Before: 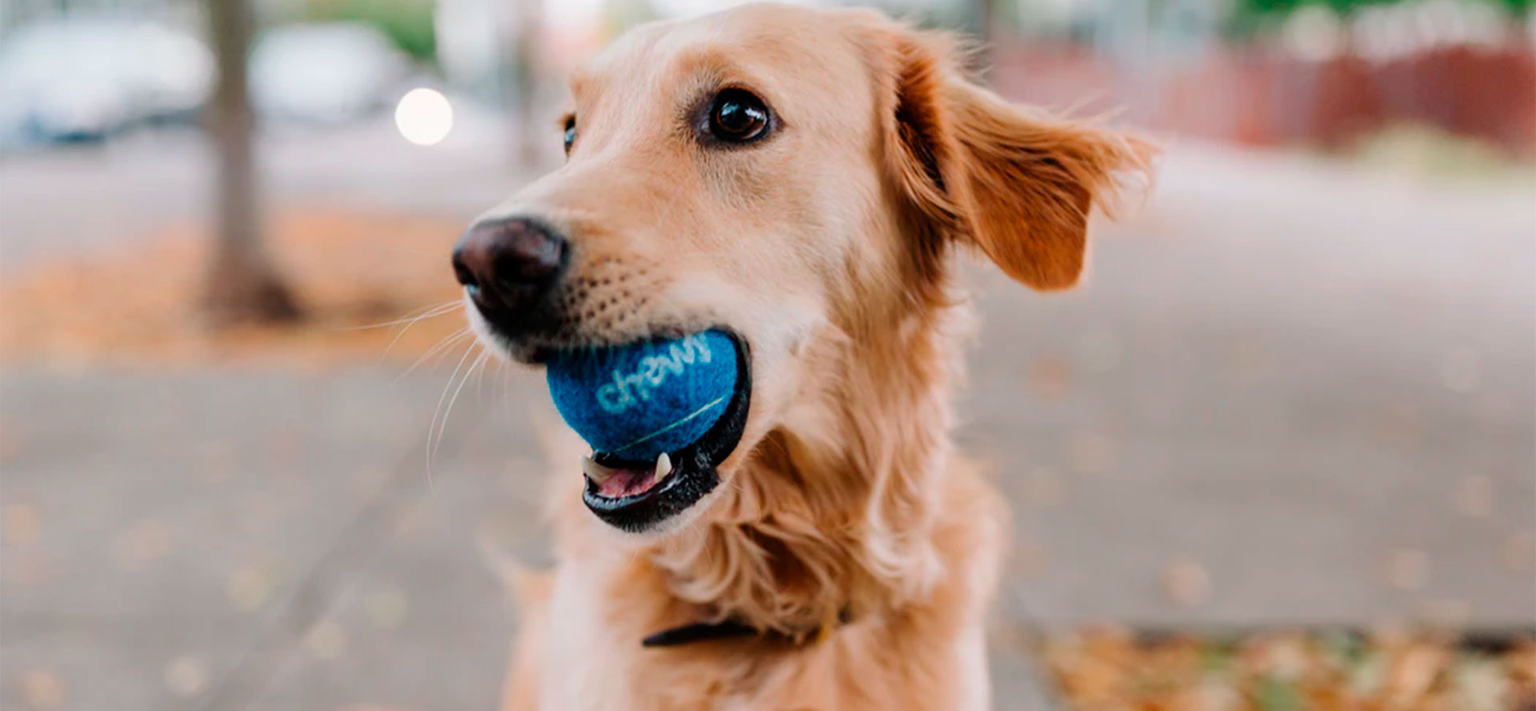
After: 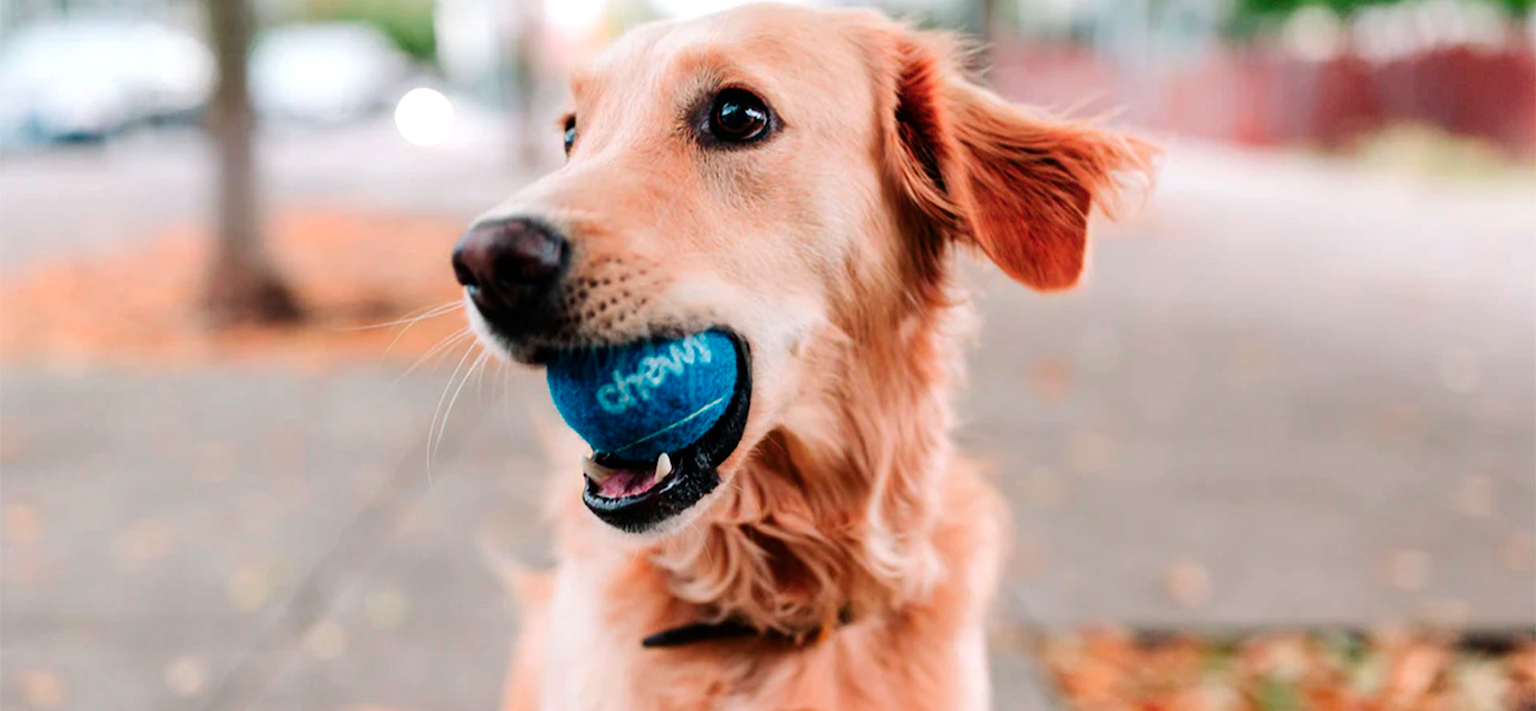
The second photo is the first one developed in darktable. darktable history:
color zones: curves: ch1 [(0.239, 0.552) (0.75, 0.5)]; ch2 [(0.25, 0.462) (0.749, 0.457)], mix 25.94%
tone equalizer: -8 EV -0.417 EV, -7 EV -0.389 EV, -6 EV -0.333 EV, -5 EV -0.222 EV, -3 EV 0.222 EV, -2 EV 0.333 EV, -1 EV 0.389 EV, +0 EV 0.417 EV, edges refinement/feathering 500, mask exposure compensation -1.57 EV, preserve details no
